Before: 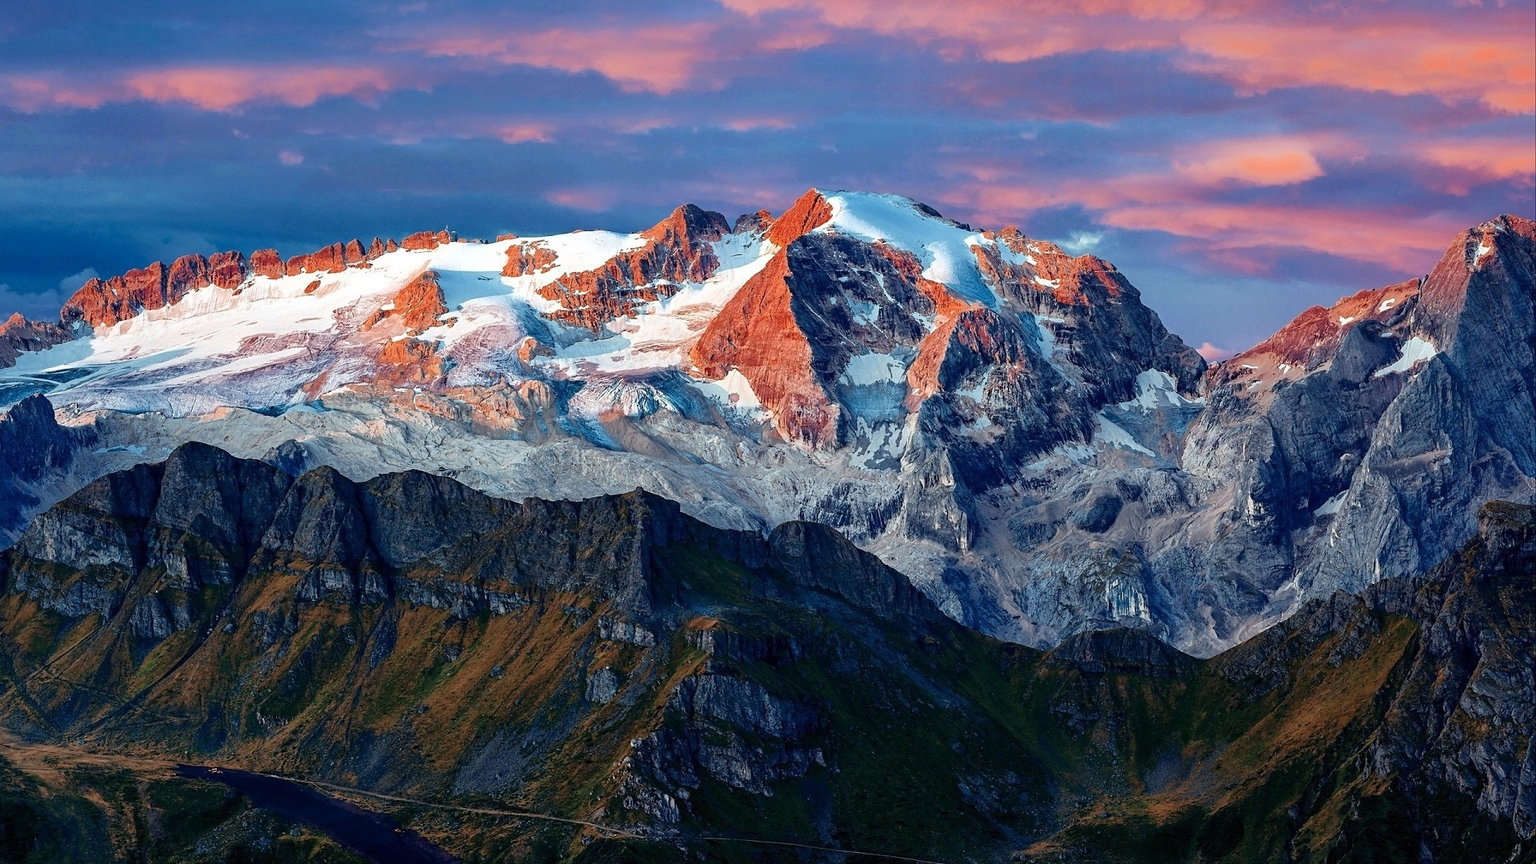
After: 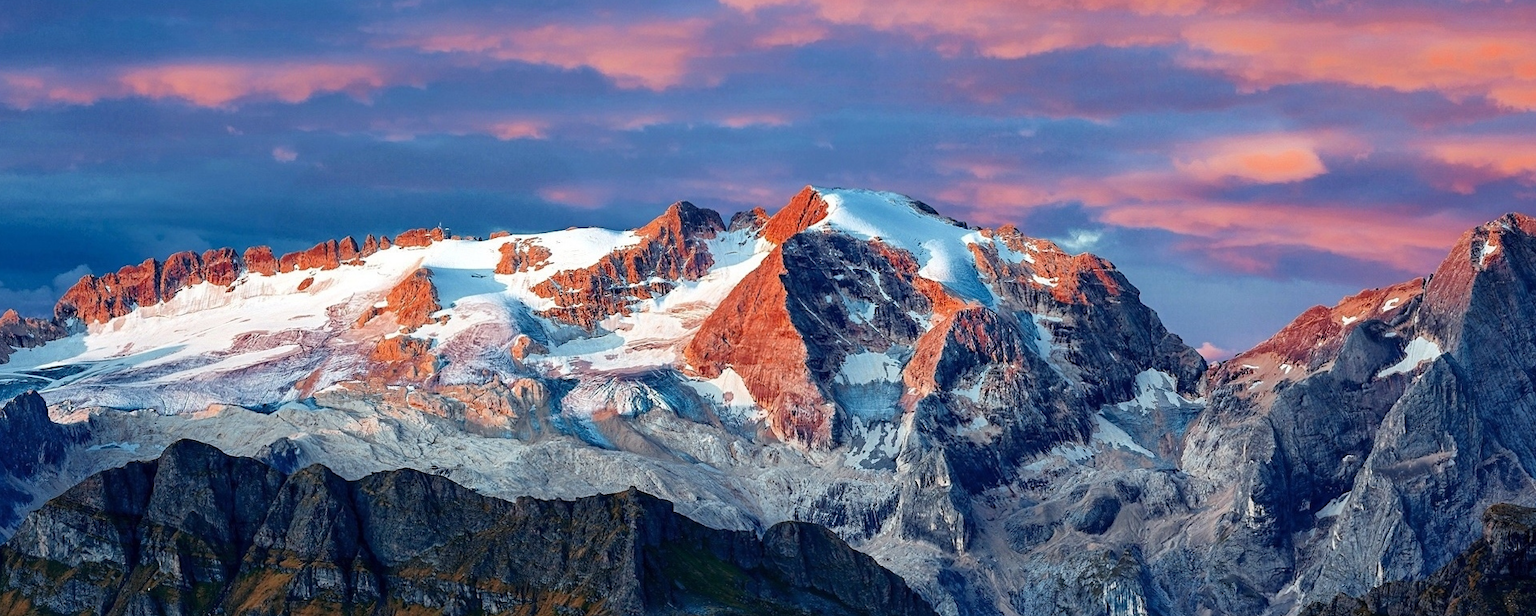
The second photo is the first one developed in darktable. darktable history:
rotate and perspective: rotation 0.192°, lens shift (horizontal) -0.015, crop left 0.005, crop right 0.996, crop top 0.006, crop bottom 0.99
crop: bottom 28.576%
